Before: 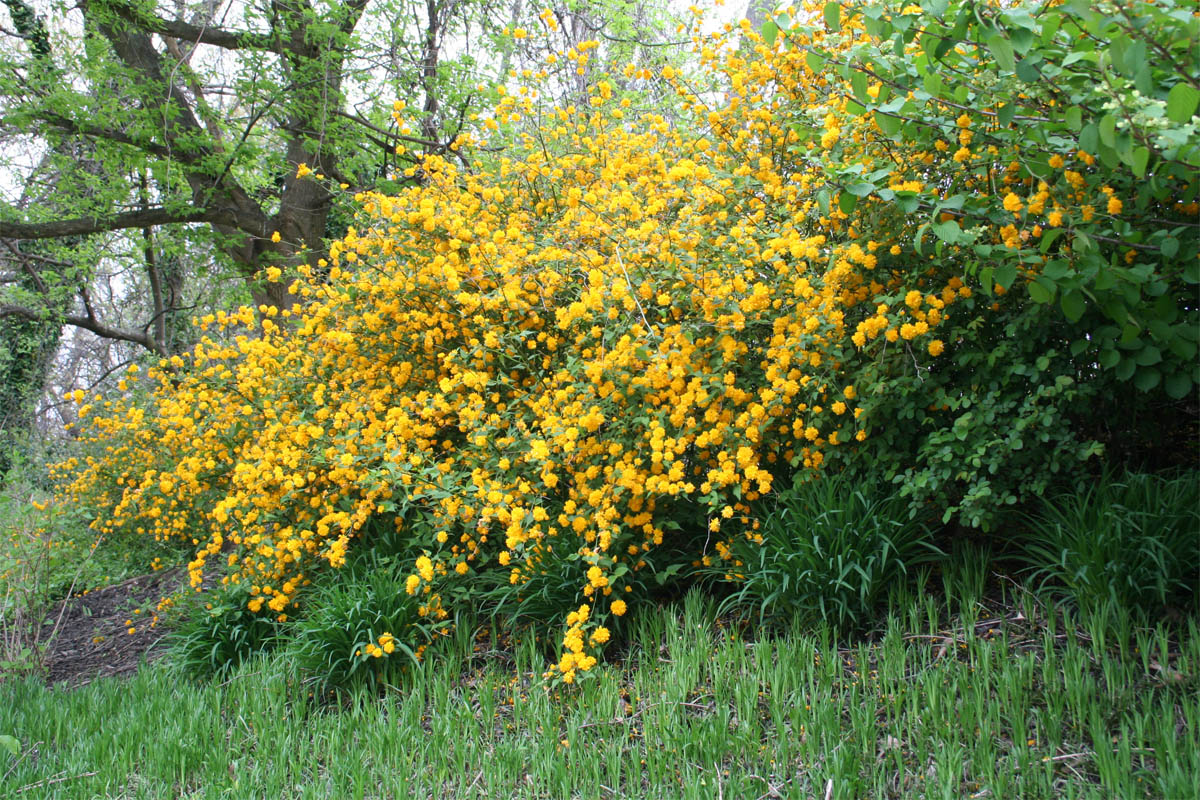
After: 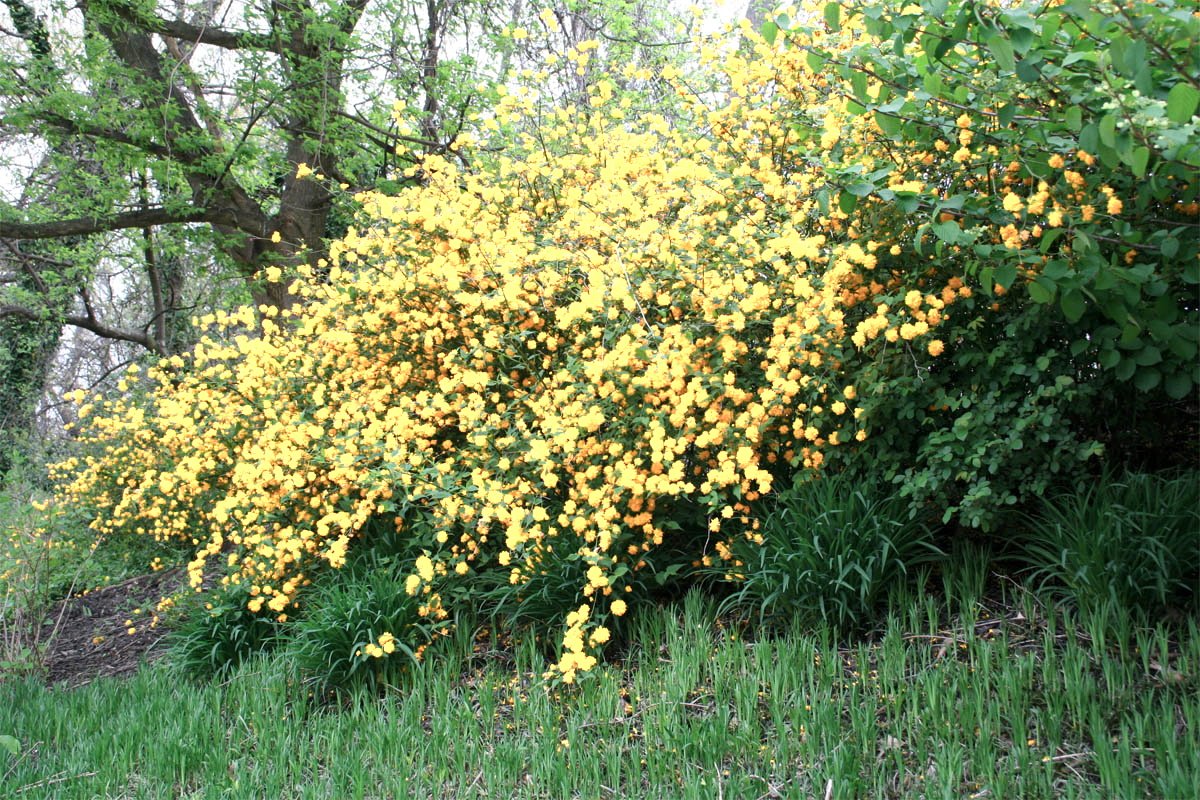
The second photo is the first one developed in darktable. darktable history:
local contrast: mode bilateral grid, contrast 20, coarseness 50, detail 120%, midtone range 0.2
color zones: curves: ch0 [(0.018, 0.548) (0.224, 0.64) (0.425, 0.447) (0.675, 0.575) (0.732, 0.579)]; ch1 [(0.066, 0.487) (0.25, 0.5) (0.404, 0.43) (0.75, 0.421) (0.956, 0.421)]; ch2 [(0.044, 0.561) (0.215, 0.465) (0.399, 0.544) (0.465, 0.548) (0.614, 0.447) (0.724, 0.43) (0.882, 0.623) (0.956, 0.632)]
